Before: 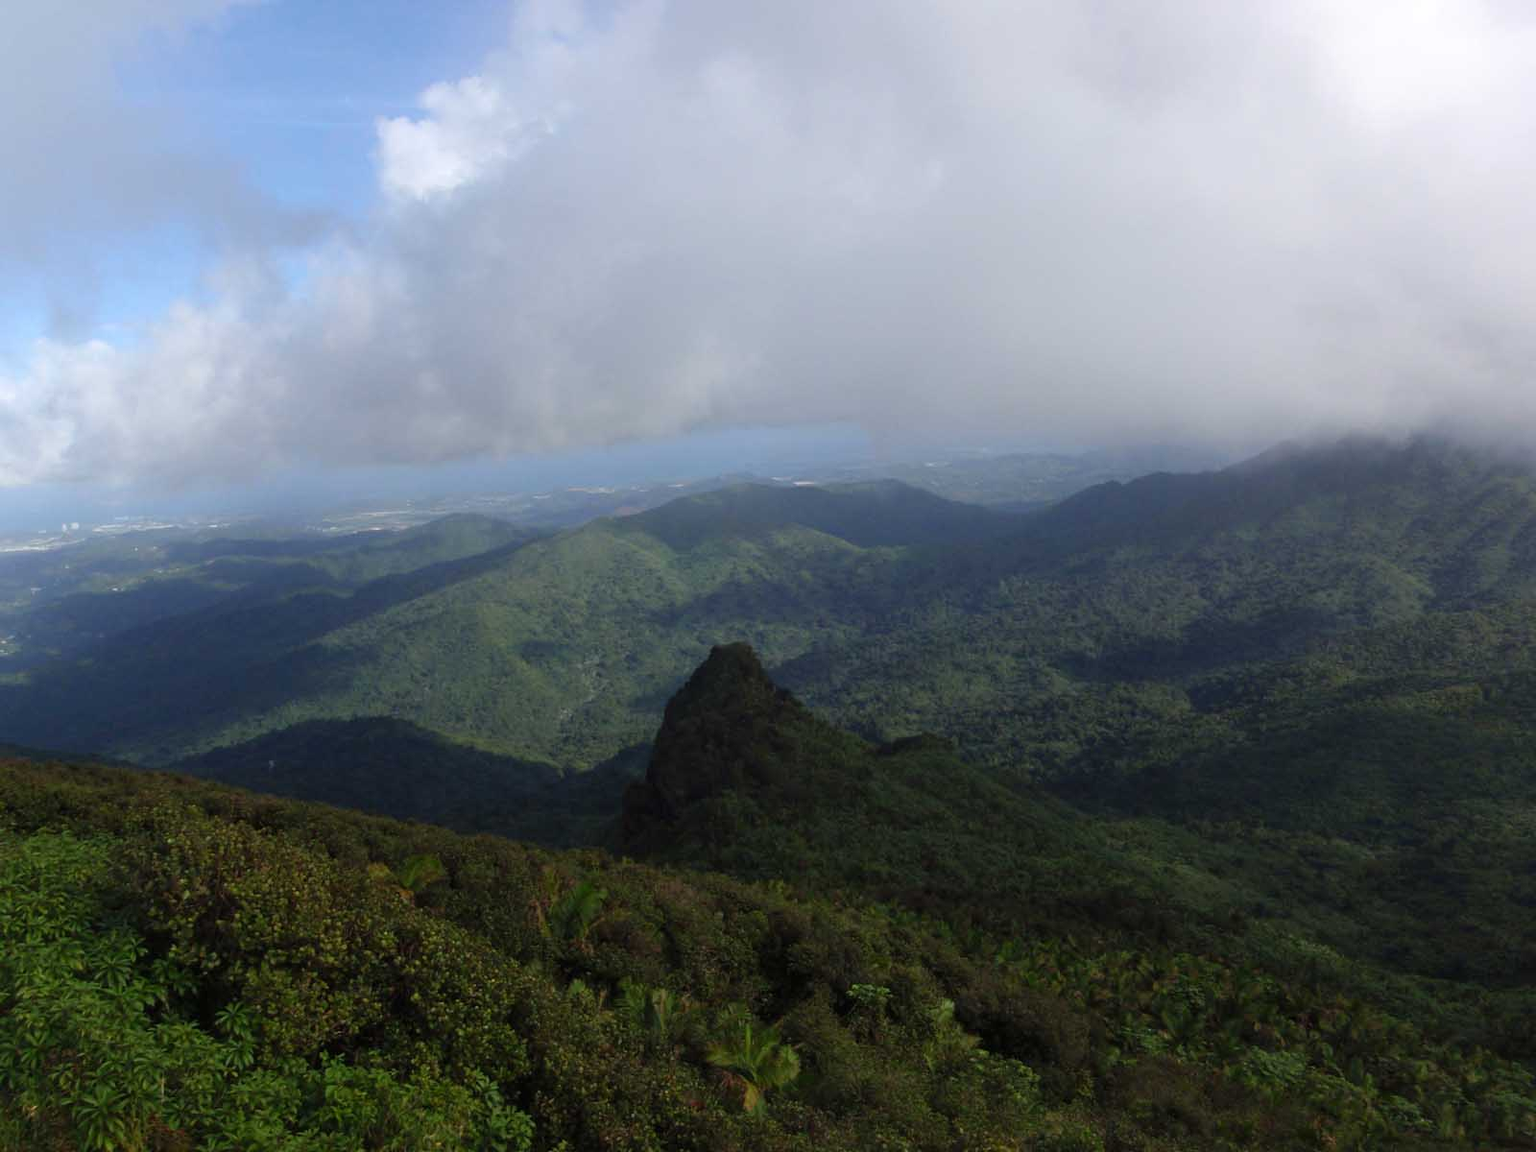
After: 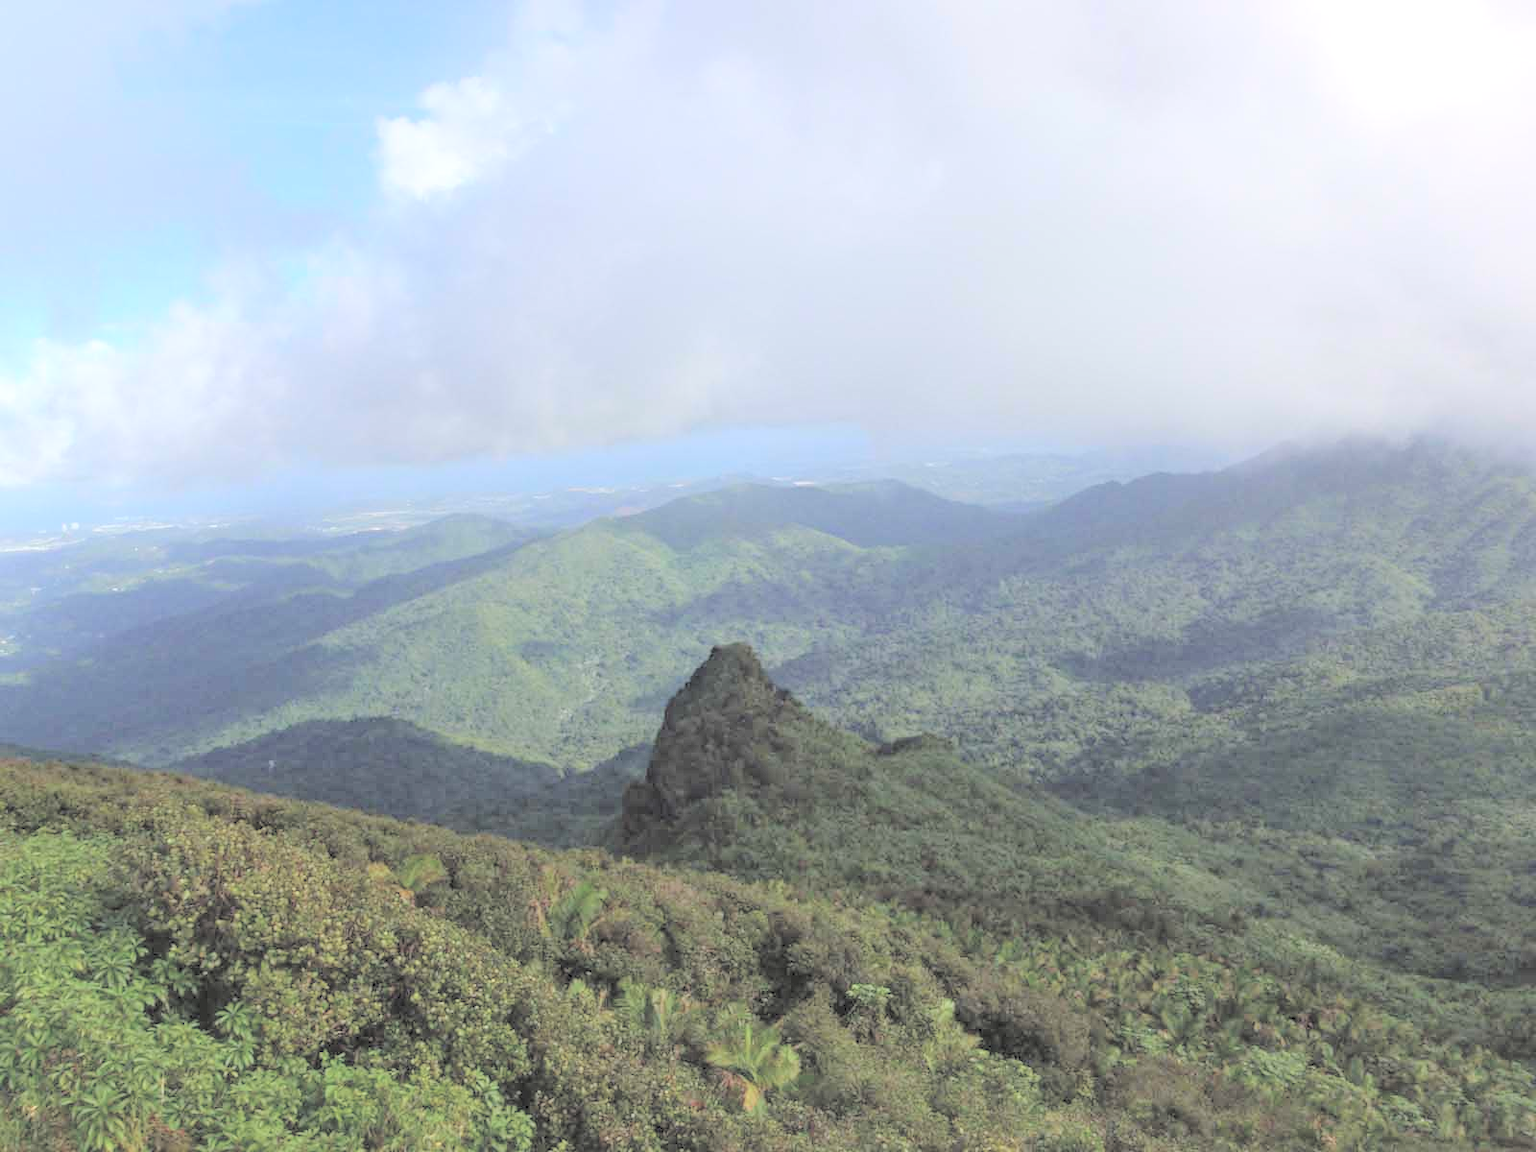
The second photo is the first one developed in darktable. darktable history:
haze removal: compatibility mode true, adaptive false
local contrast: on, module defaults
contrast brightness saturation: brightness 1
